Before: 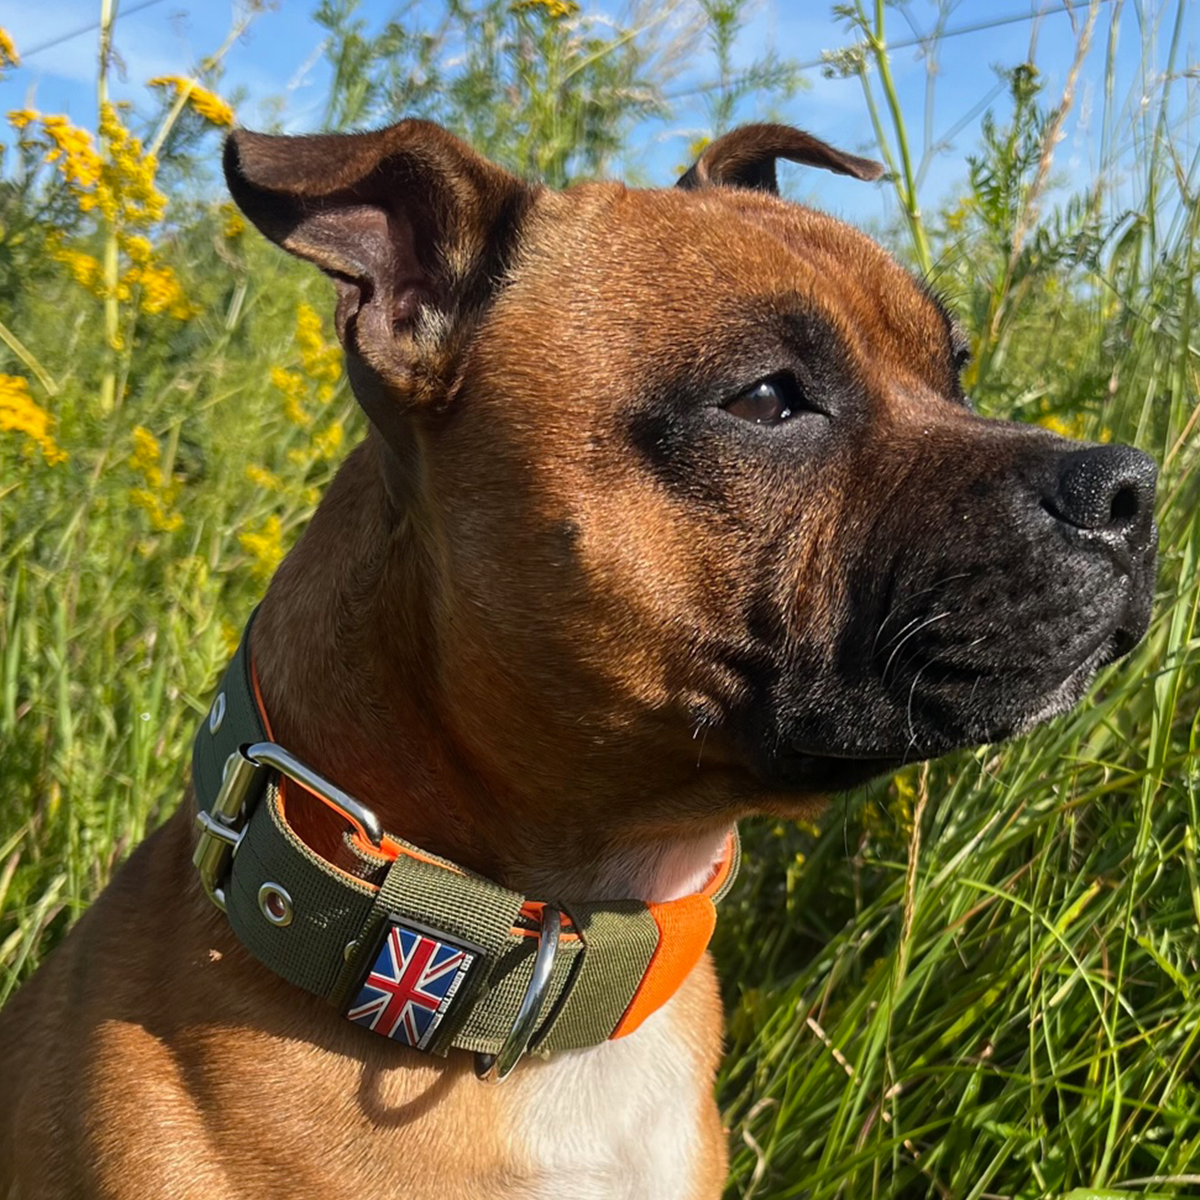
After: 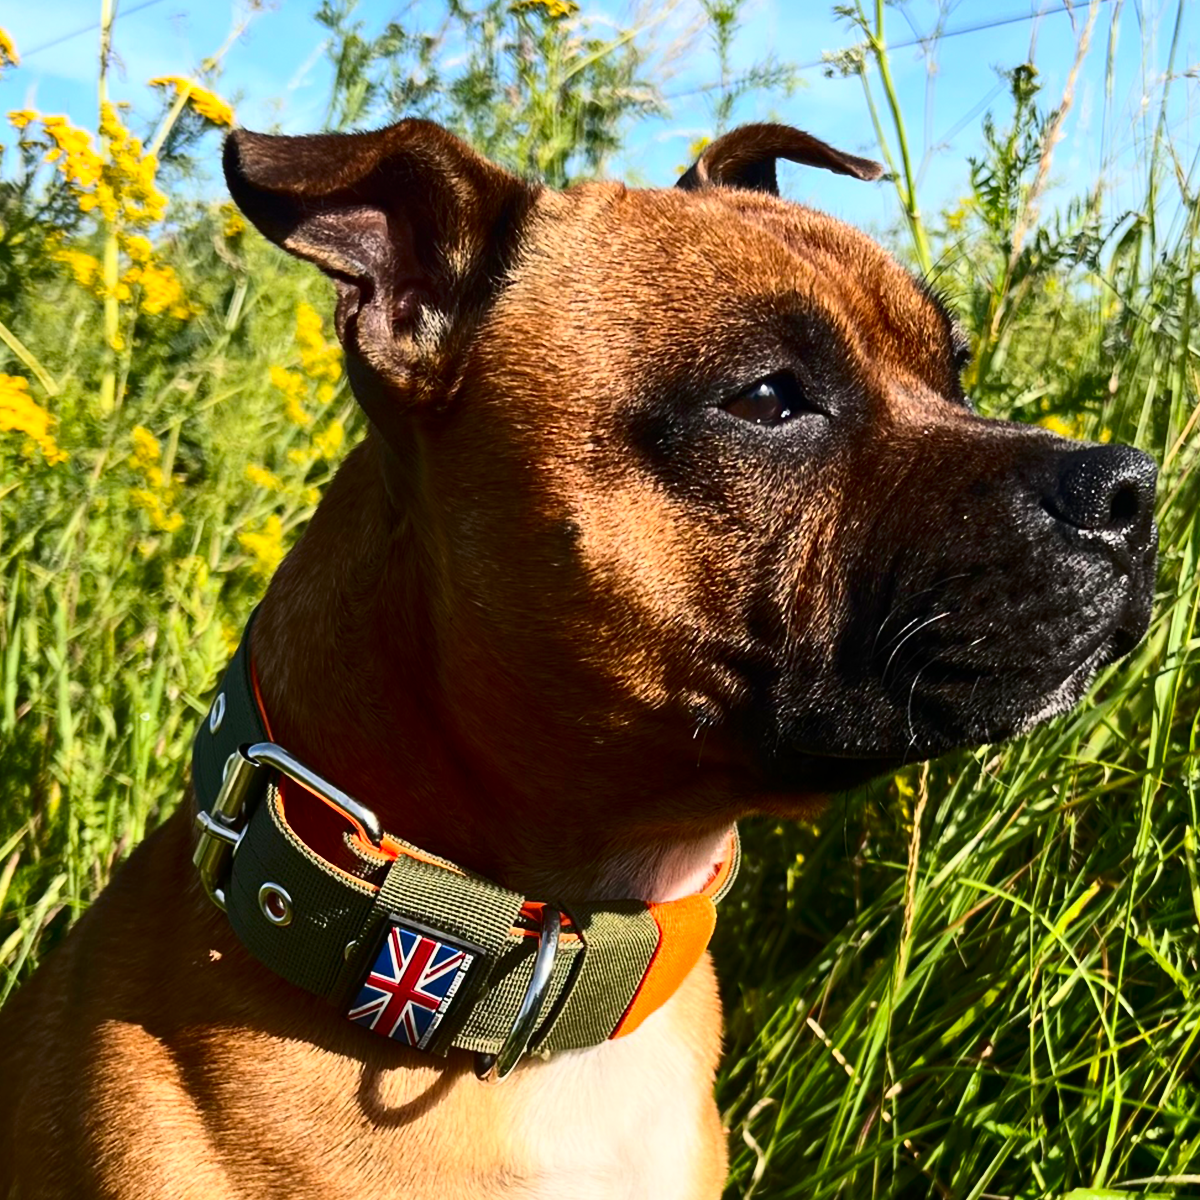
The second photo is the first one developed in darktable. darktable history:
contrast brightness saturation: contrast 0.414, brightness 0.053, saturation 0.26
